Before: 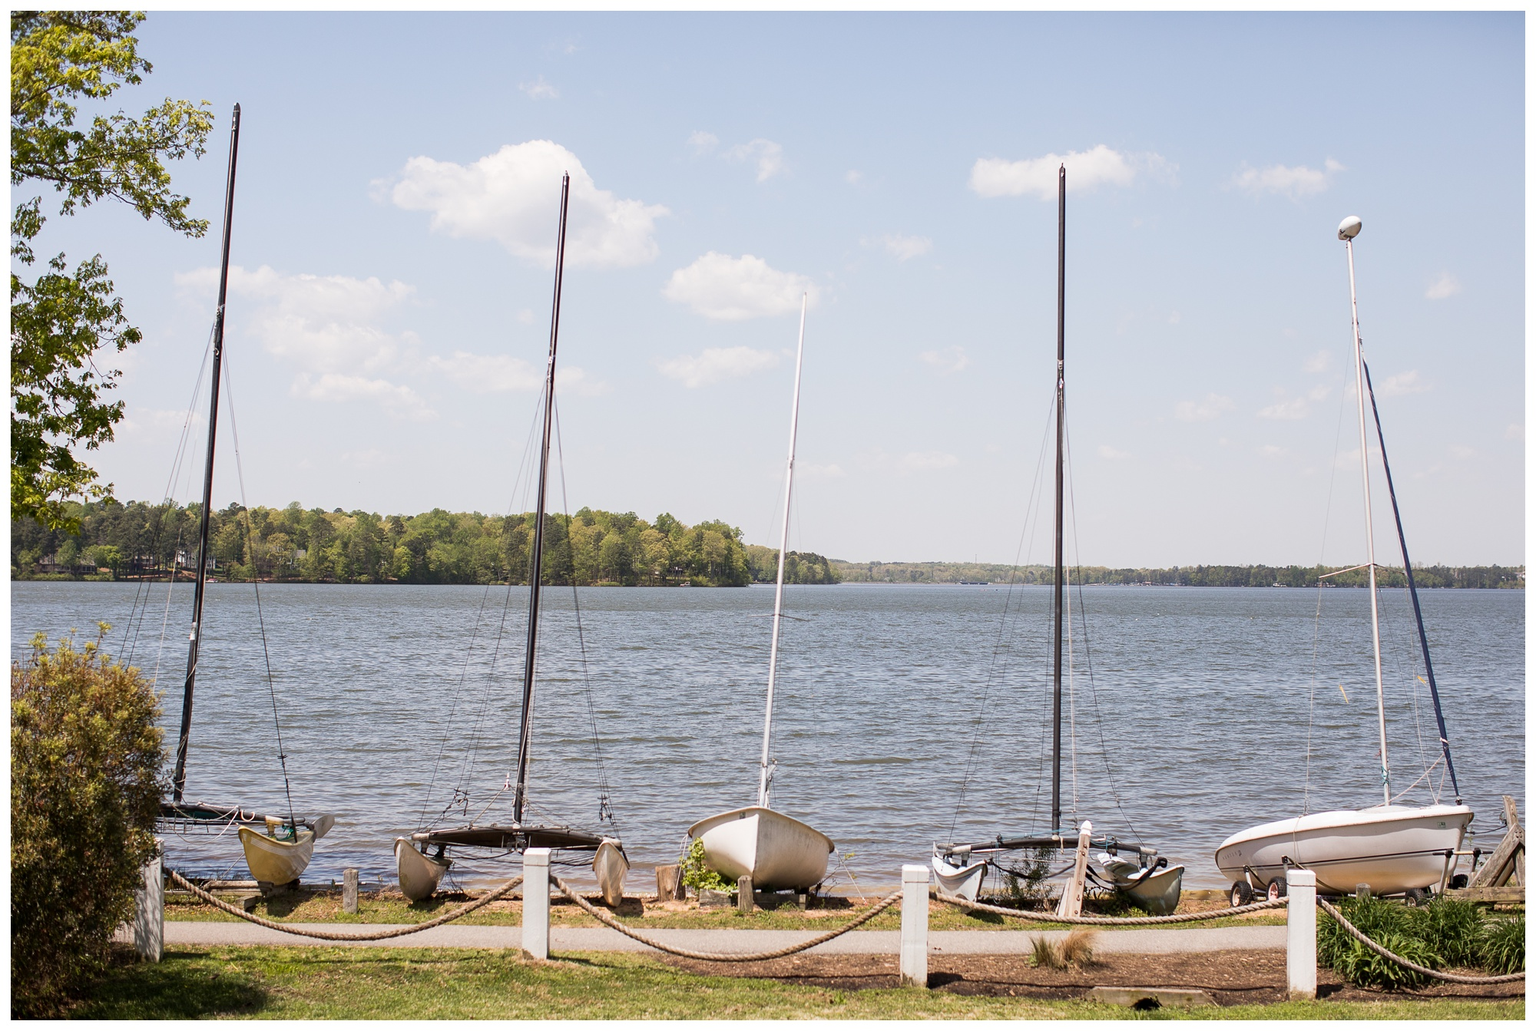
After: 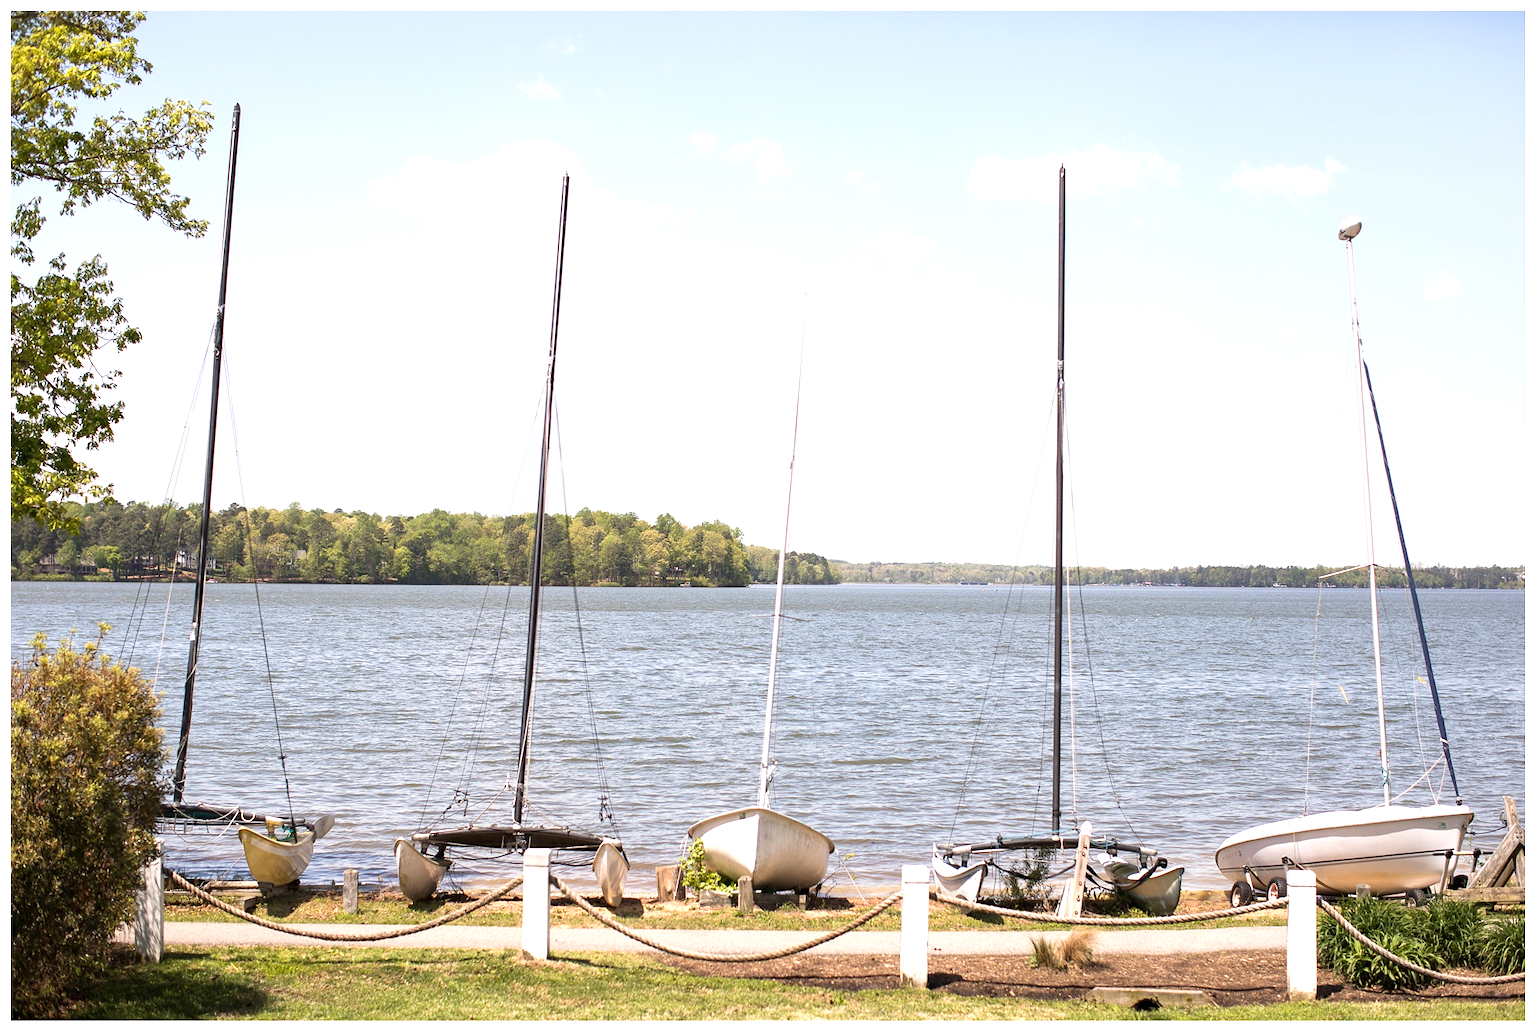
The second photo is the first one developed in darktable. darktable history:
exposure: black level correction 0, exposure 0.687 EV, compensate highlight preservation false
